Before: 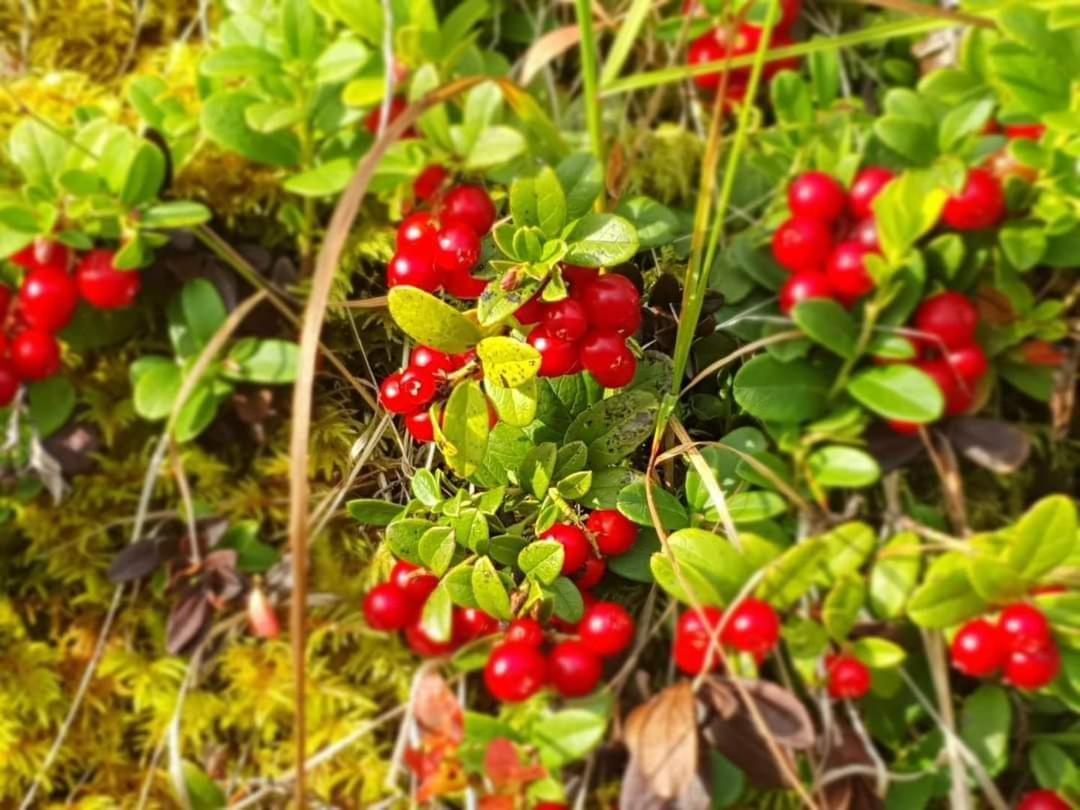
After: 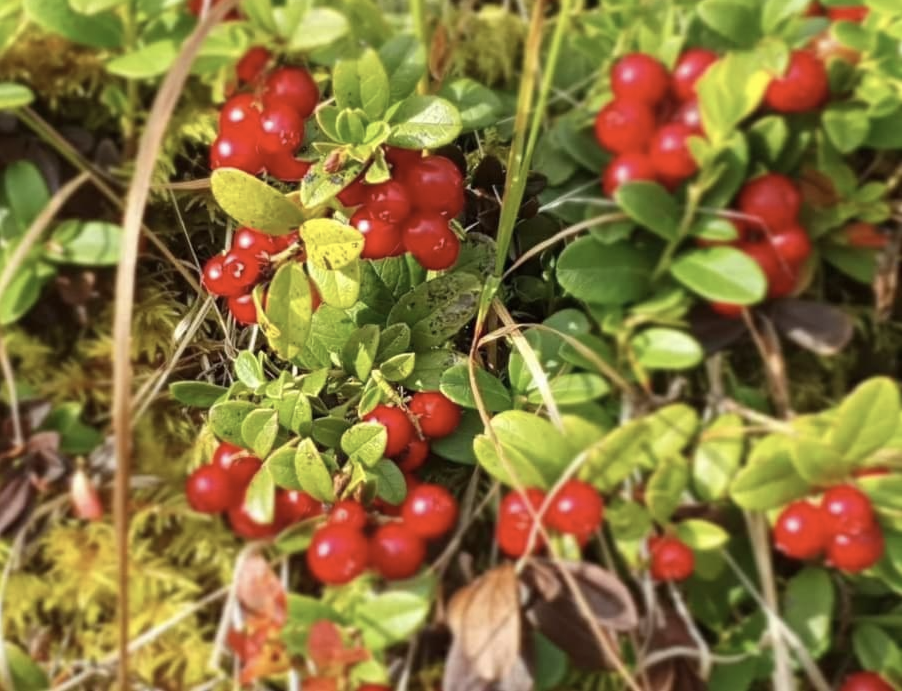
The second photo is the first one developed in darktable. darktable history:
contrast brightness saturation: contrast 0.057, brightness -0.008, saturation -0.246
crop: left 16.464%, top 14.638%
